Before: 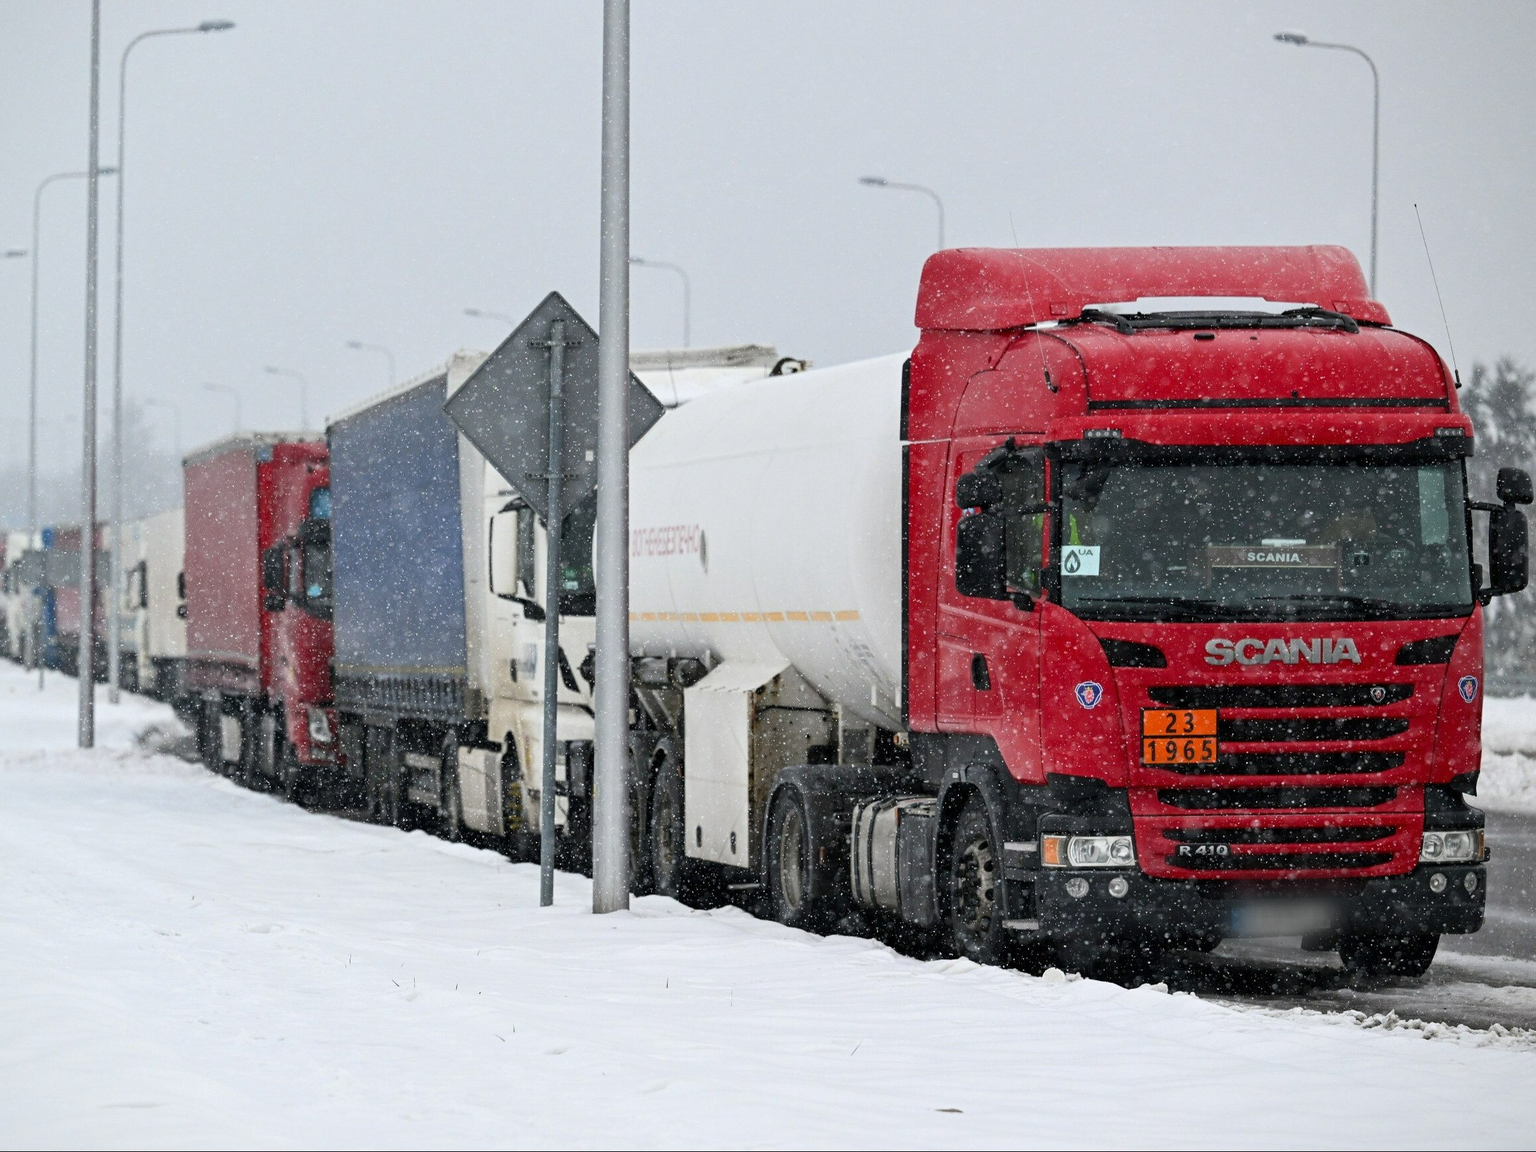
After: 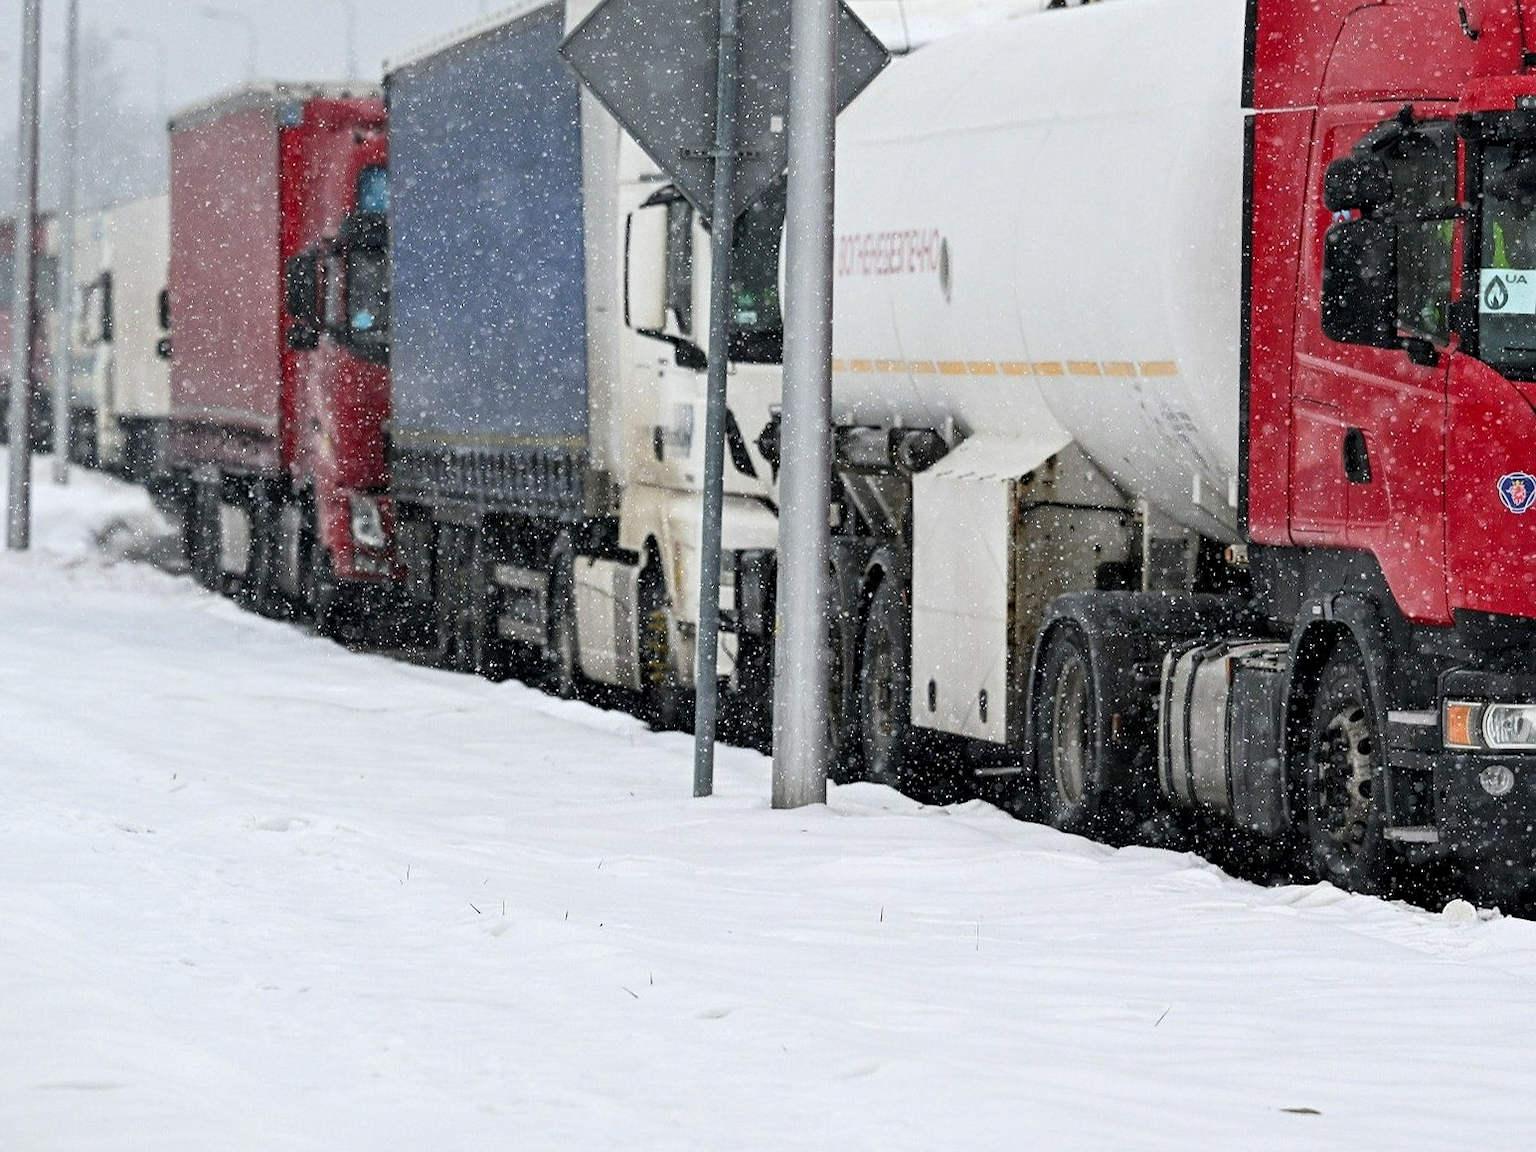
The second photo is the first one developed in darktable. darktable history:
local contrast: highlights 100%, shadows 100%, detail 120%, midtone range 0.2
sharpen: radius 1
crop and rotate: angle -0.82°, left 3.85%, top 31.828%, right 27.992%
